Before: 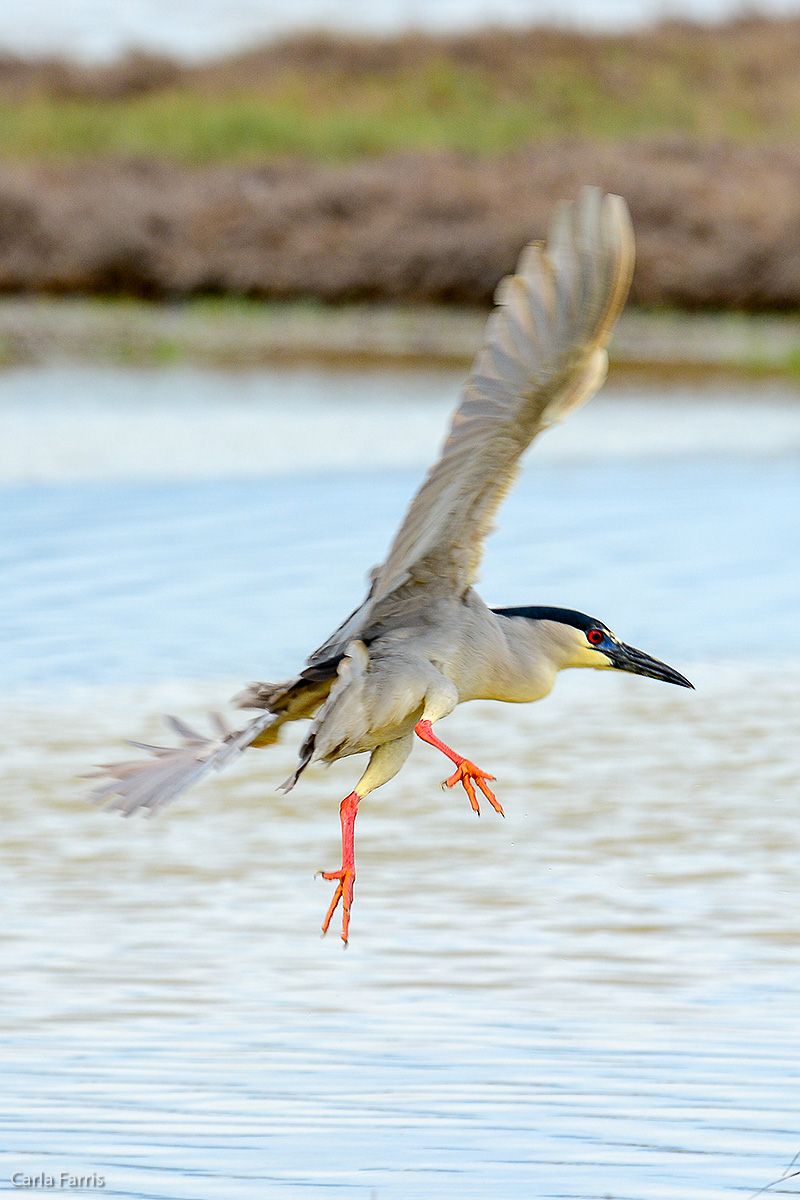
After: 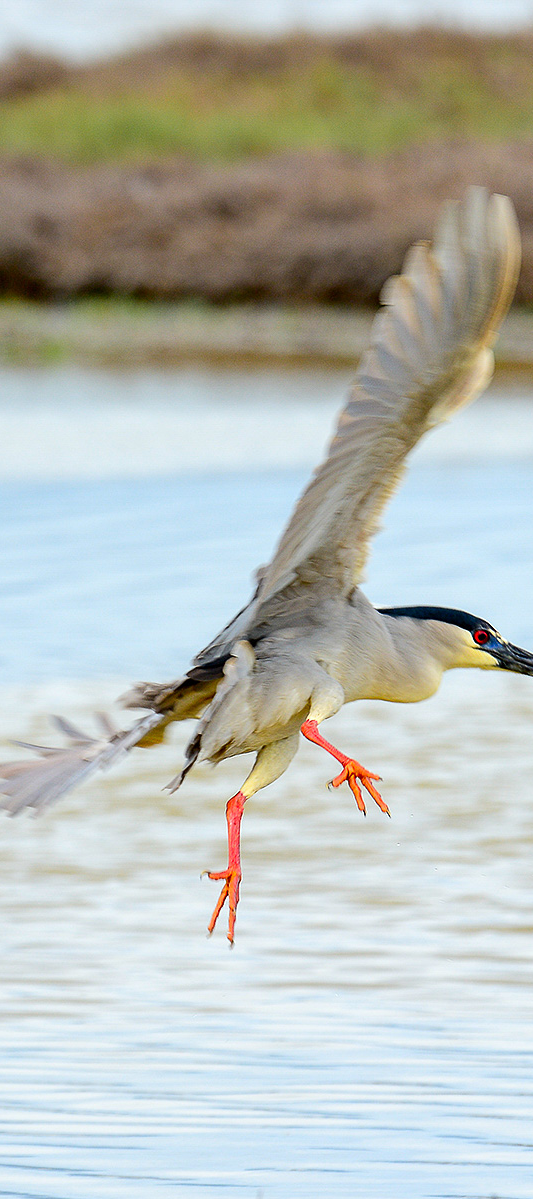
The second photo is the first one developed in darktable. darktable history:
crop and rotate: left 14.332%, right 19%
